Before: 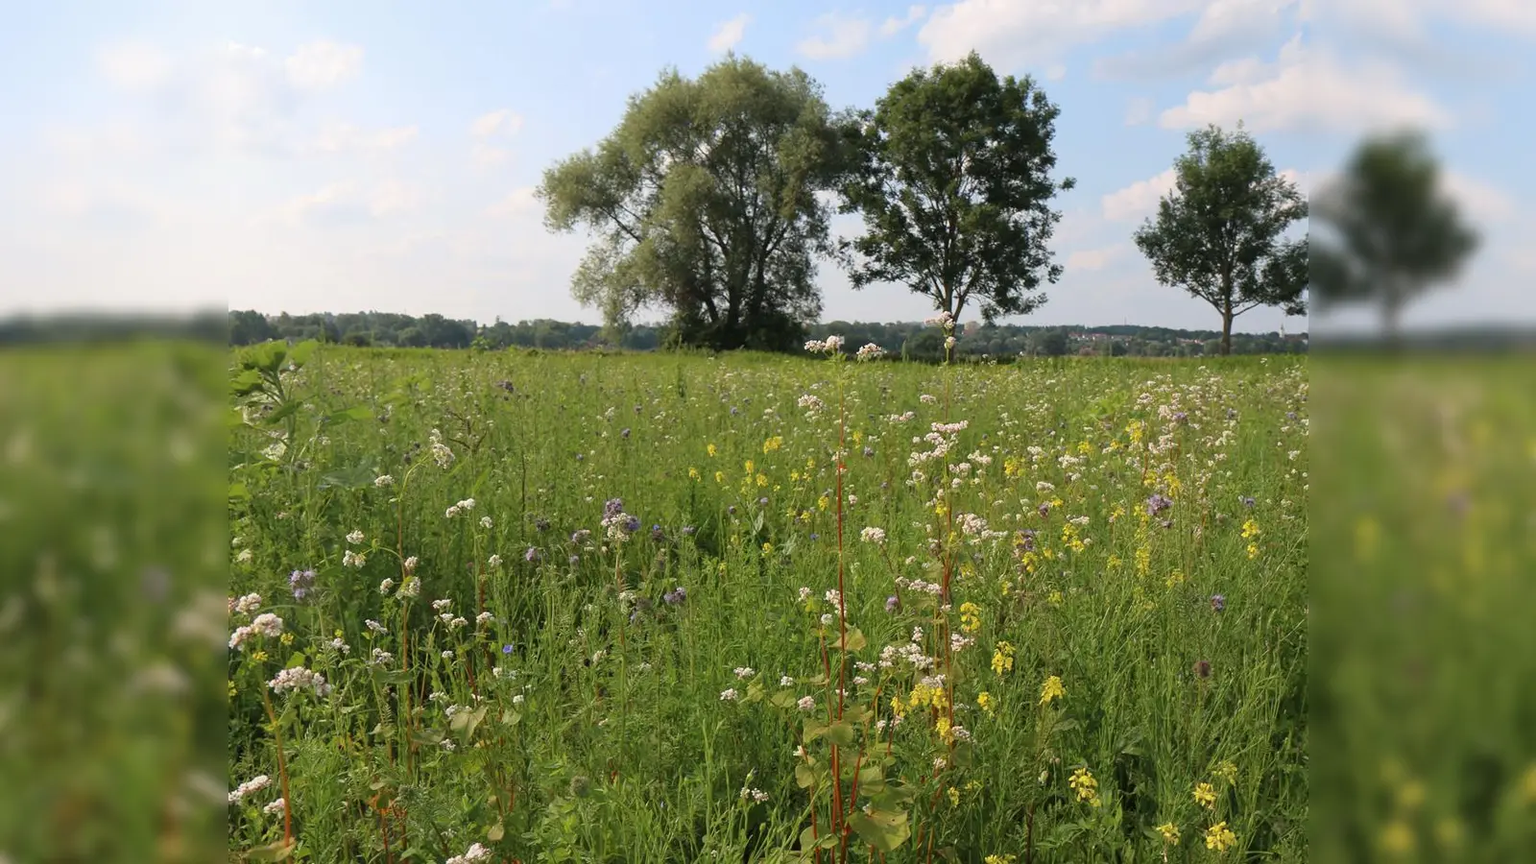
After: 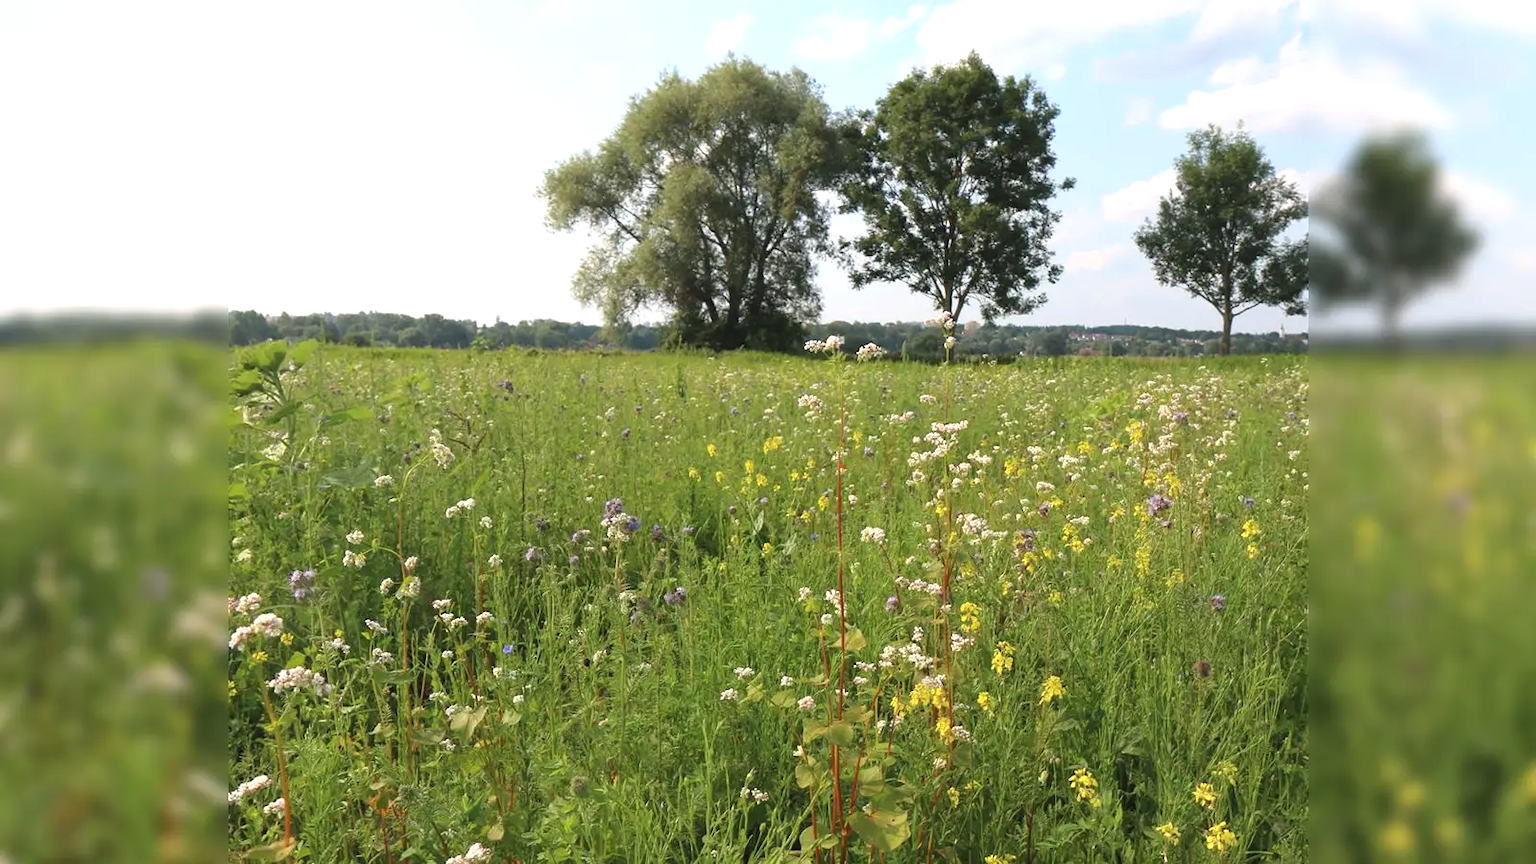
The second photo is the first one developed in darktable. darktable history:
exposure: black level correction -0.002, exposure 0.543 EV, compensate highlight preservation false
